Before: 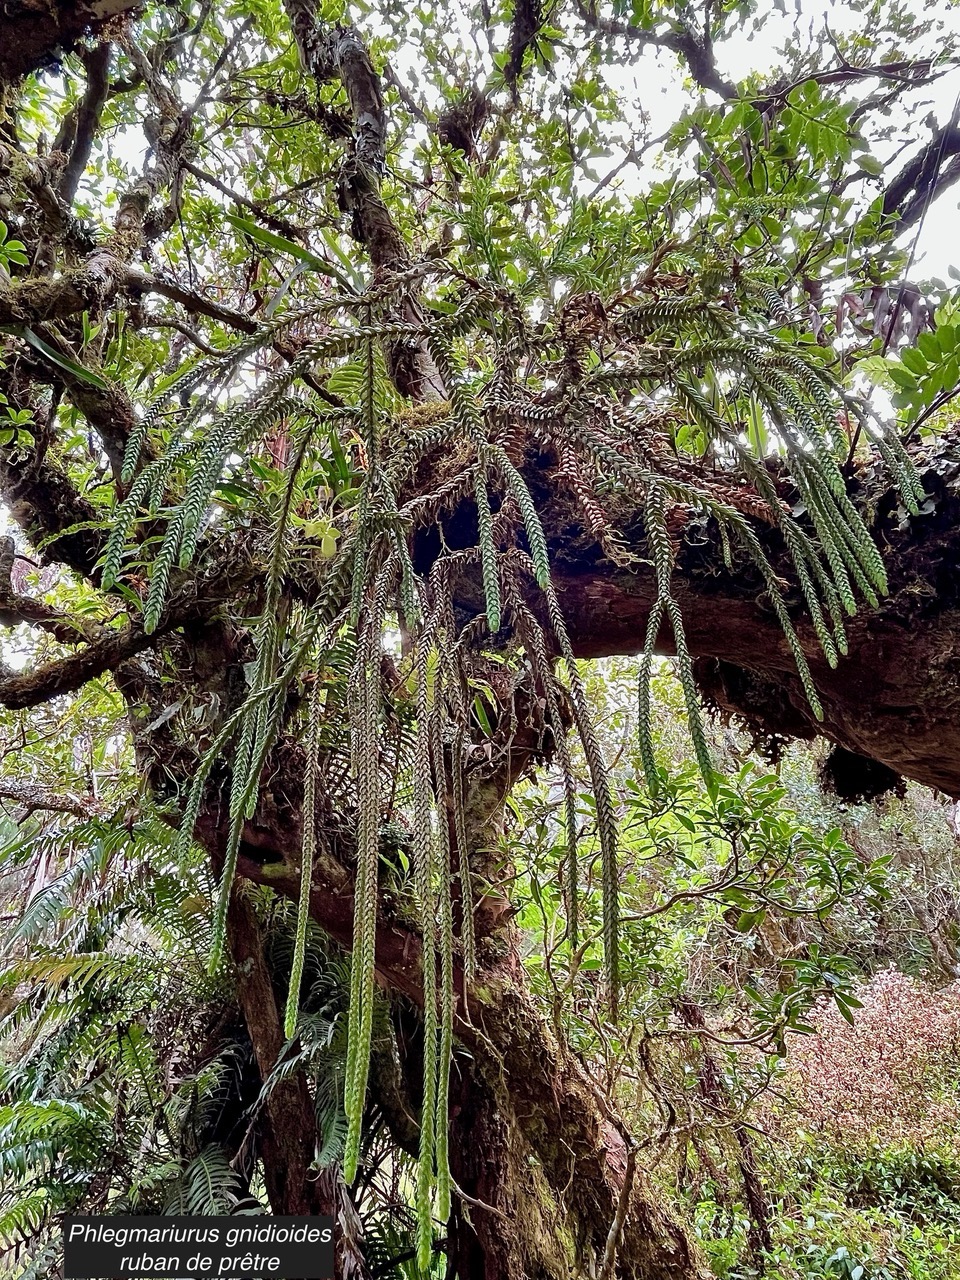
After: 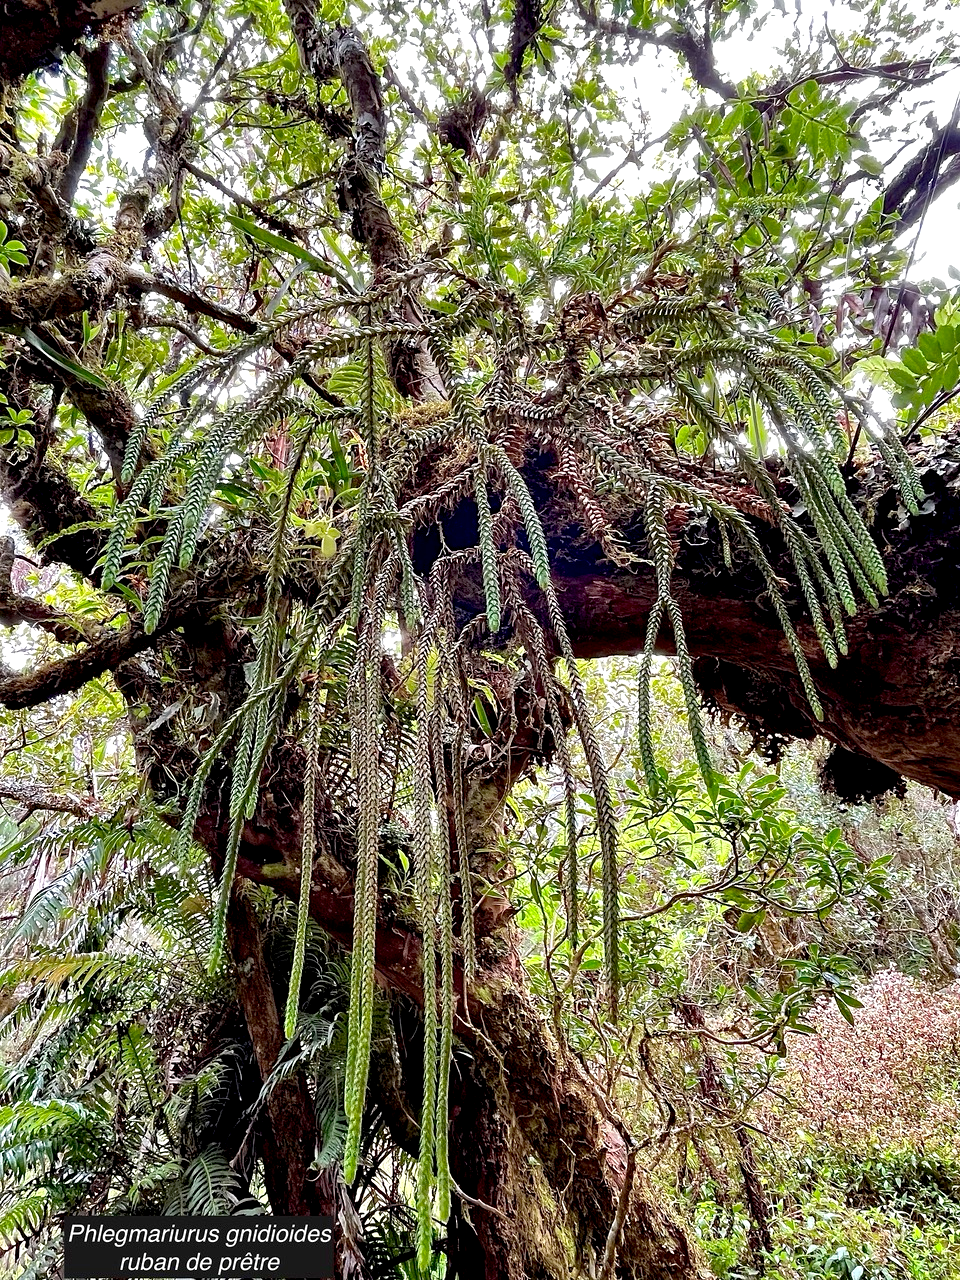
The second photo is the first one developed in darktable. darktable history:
exposure: black level correction 0.004, exposure 0.41 EV, compensate exposure bias true, compensate highlight preservation false
